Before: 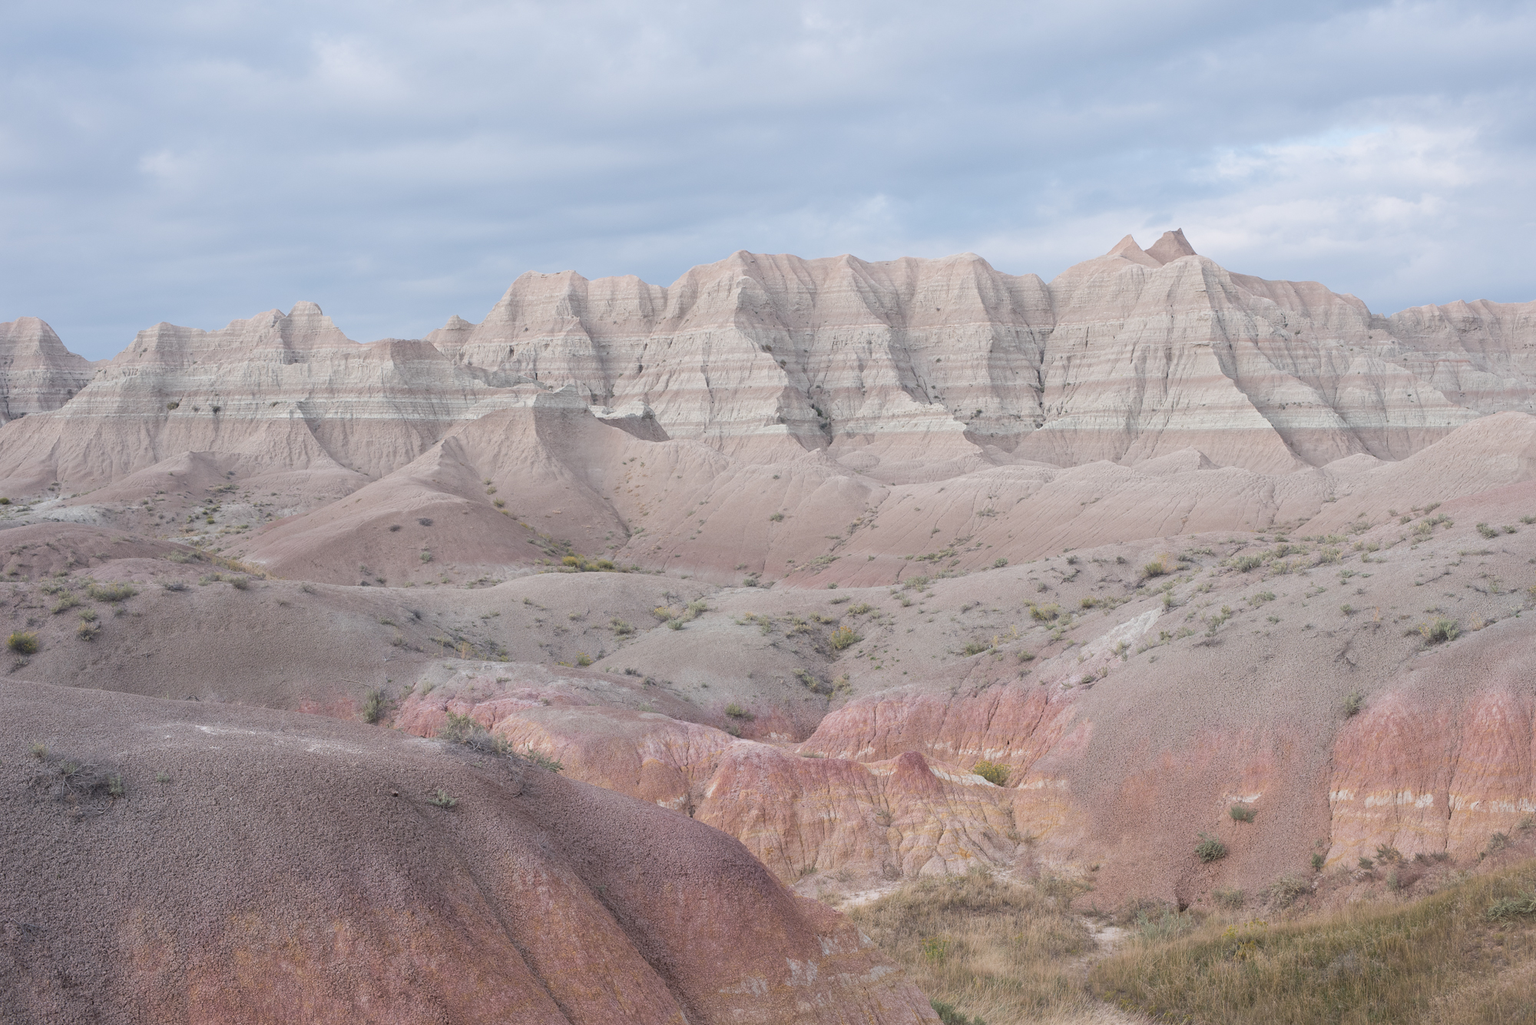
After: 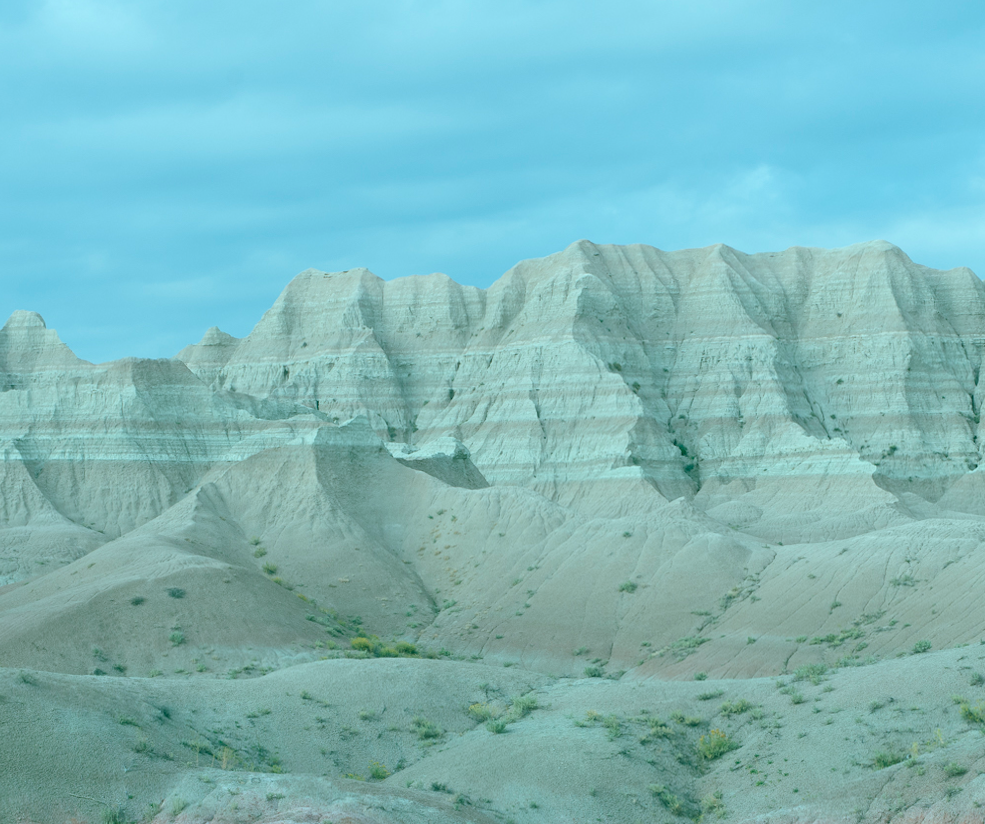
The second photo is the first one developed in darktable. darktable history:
crop: left 17.835%, top 7.675%, right 32.881%, bottom 32.213%
color balance rgb: shadows lift › chroma 11.71%, shadows lift › hue 133.46°, power › chroma 2.15%, power › hue 166.83°, highlights gain › chroma 4%, highlights gain › hue 200.2°, perceptual saturation grading › global saturation 18.05%
rotate and perspective: lens shift (horizontal) -0.055, automatic cropping off
